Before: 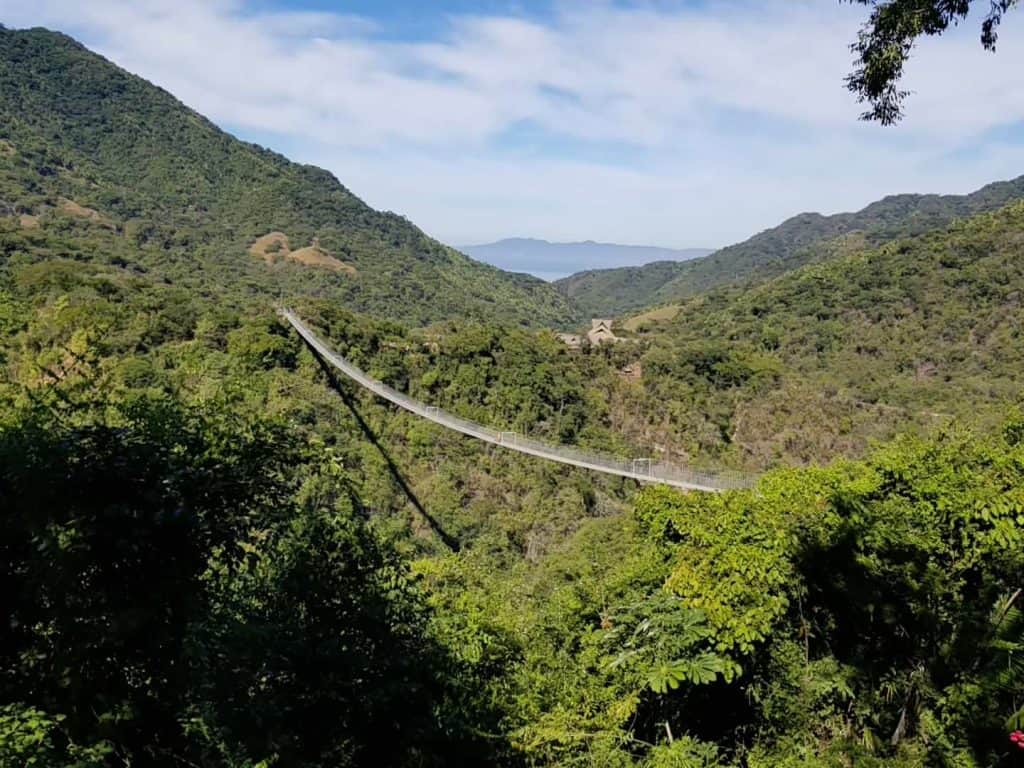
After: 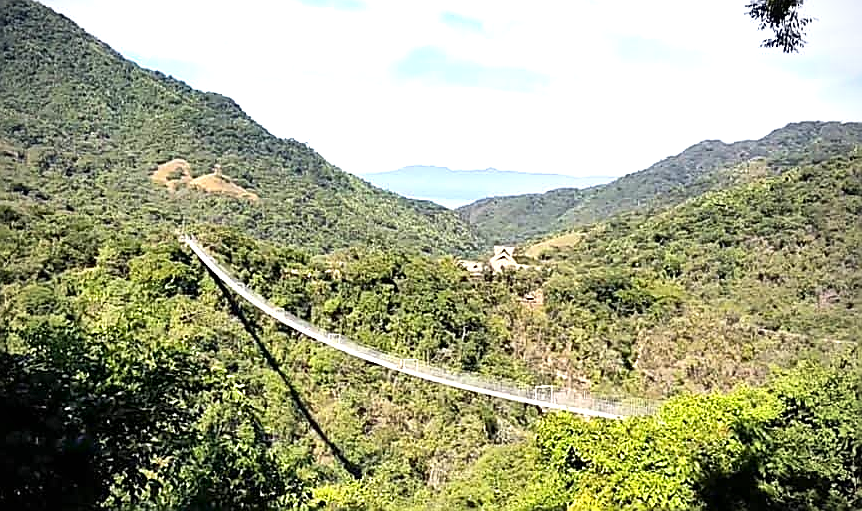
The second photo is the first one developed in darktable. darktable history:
crop and rotate: left 9.659%, top 9.601%, right 6.124%, bottom 23.781%
vignetting: fall-off start 79.77%, unbound false
shadows and highlights: shadows 13.51, white point adjustment 1.33, highlights -1.2, soften with gaussian
exposure: exposure 1 EV, compensate exposure bias true, compensate highlight preservation false
local contrast: mode bilateral grid, contrast 19, coarseness 49, detail 132%, midtone range 0.2
contrast brightness saturation: contrast 0.098, brightness 0.019, saturation 0.023
sharpen: radius 1.427, amount 1.237, threshold 0.751
